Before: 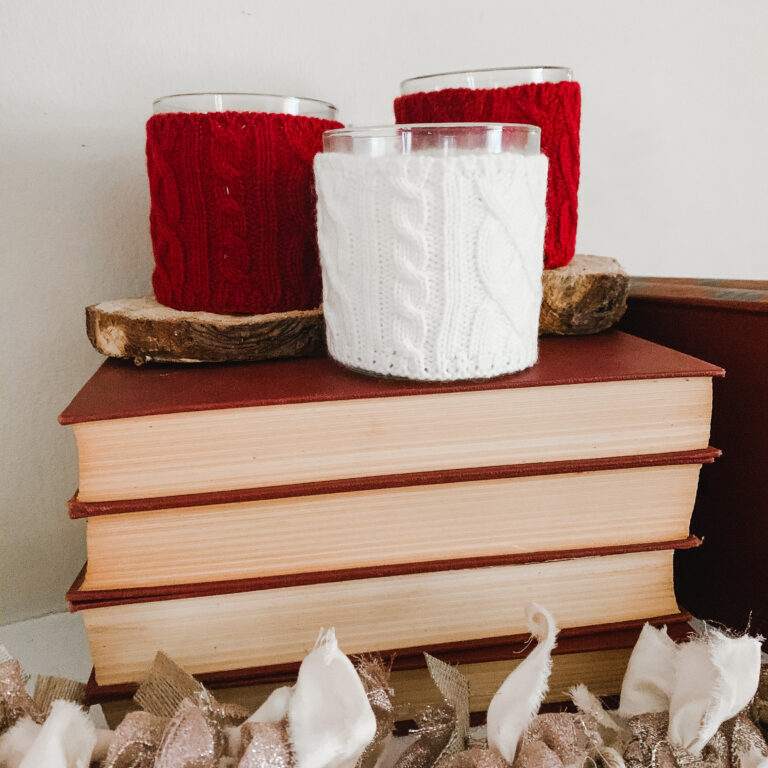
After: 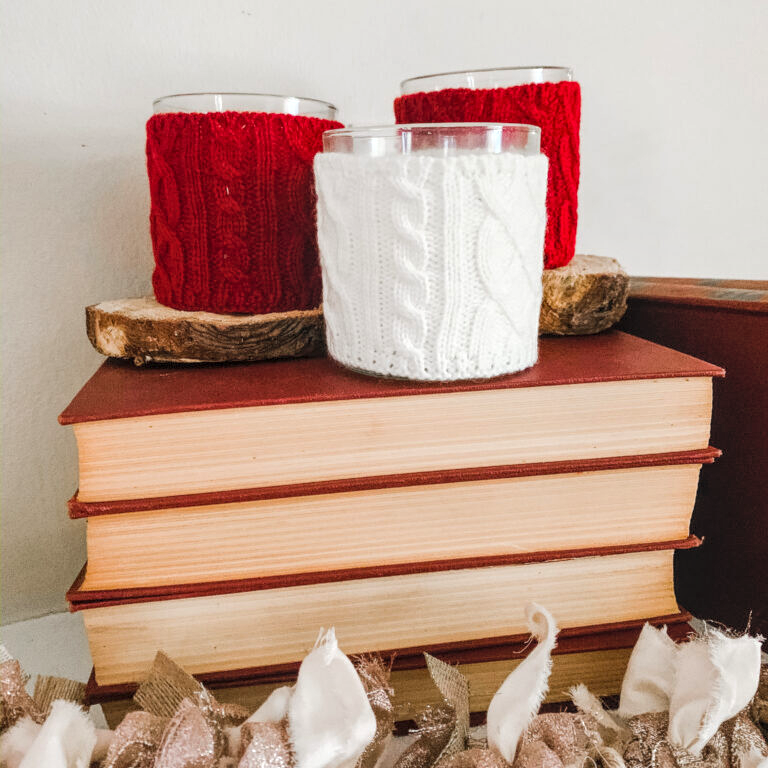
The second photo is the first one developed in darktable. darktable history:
contrast brightness saturation: brightness 0.086, saturation 0.19
local contrast: highlights 99%, shadows 86%, detail 160%, midtone range 0.2
